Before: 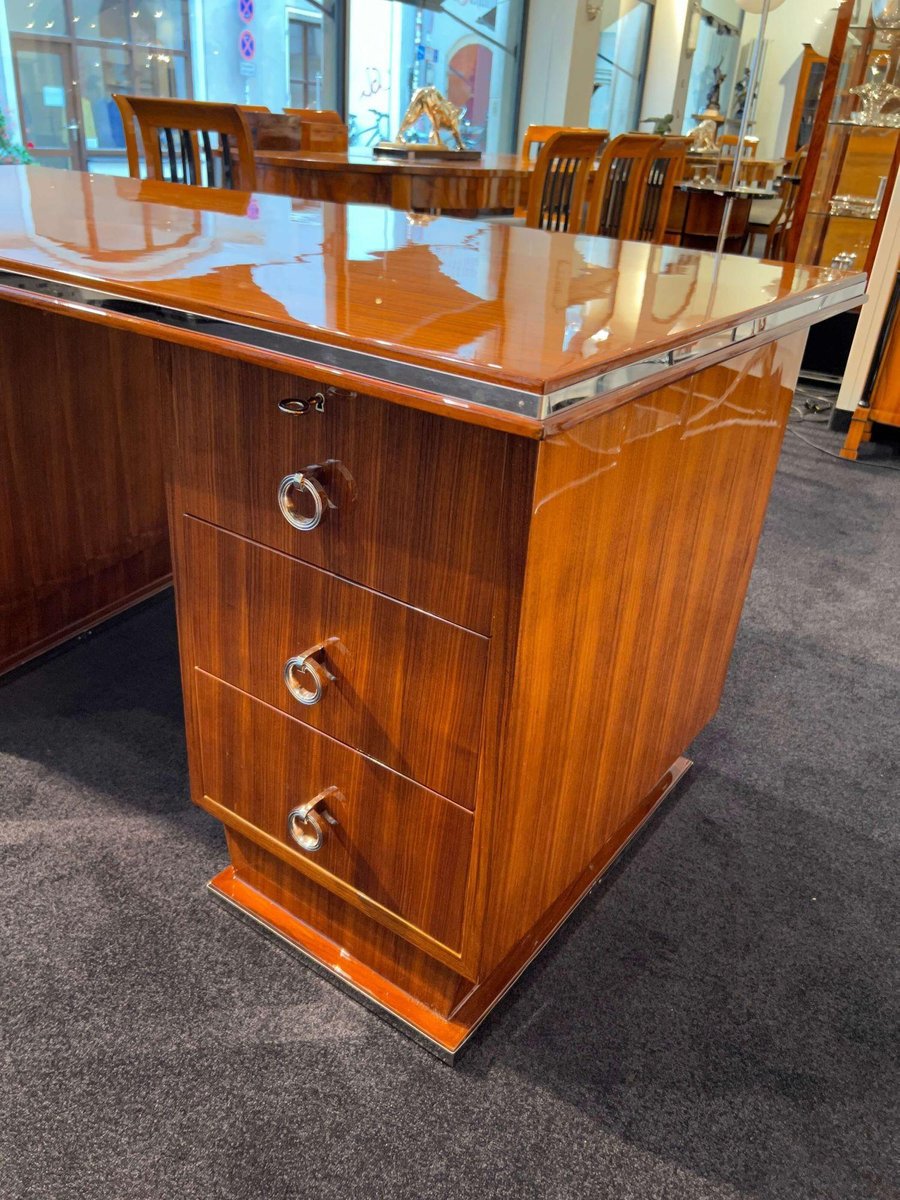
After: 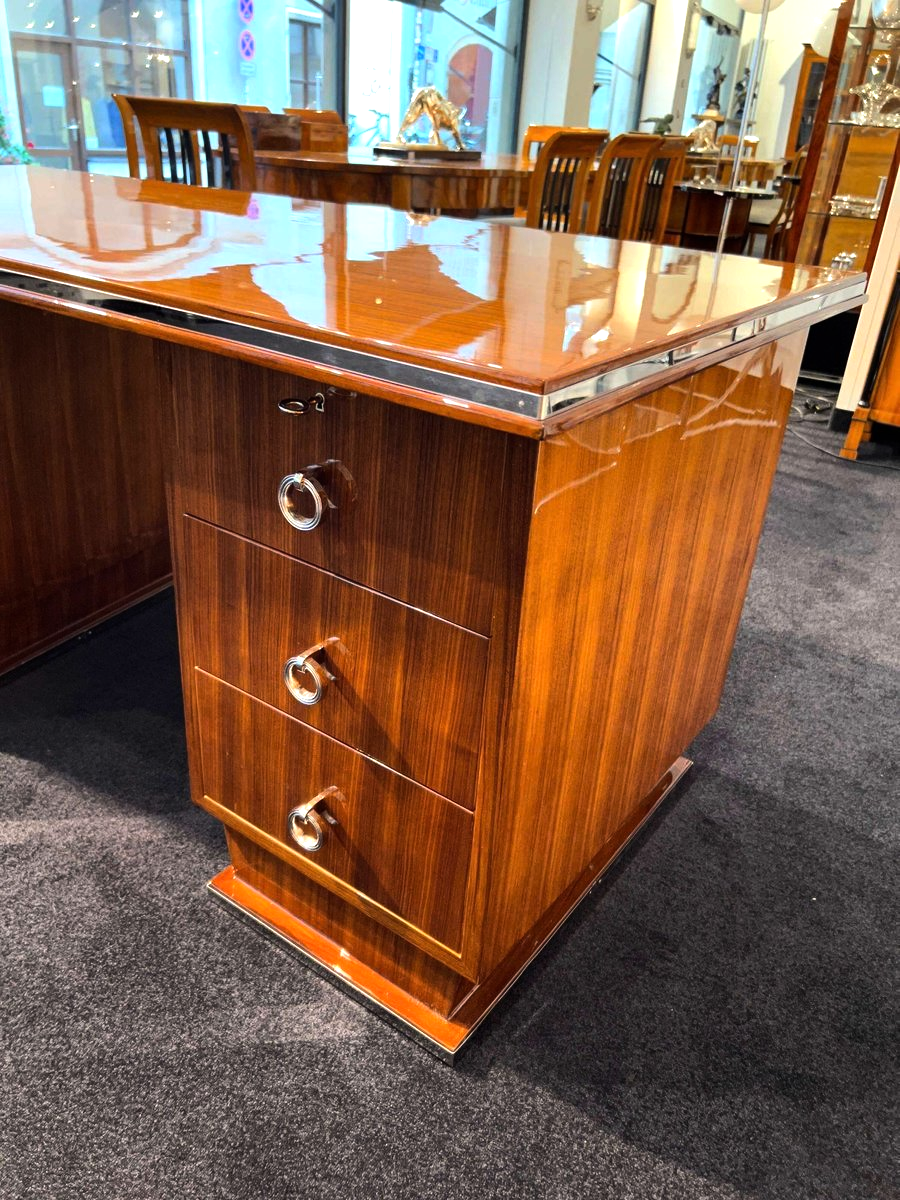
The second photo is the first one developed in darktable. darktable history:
tone equalizer: -8 EV -0.732 EV, -7 EV -0.728 EV, -6 EV -0.63 EV, -5 EV -0.416 EV, -3 EV 0.376 EV, -2 EV 0.6 EV, -1 EV 0.698 EV, +0 EV 0.722 EV, edges refinement/feathering 500, mask exposure compensation -1.57 EV, preserve details no
